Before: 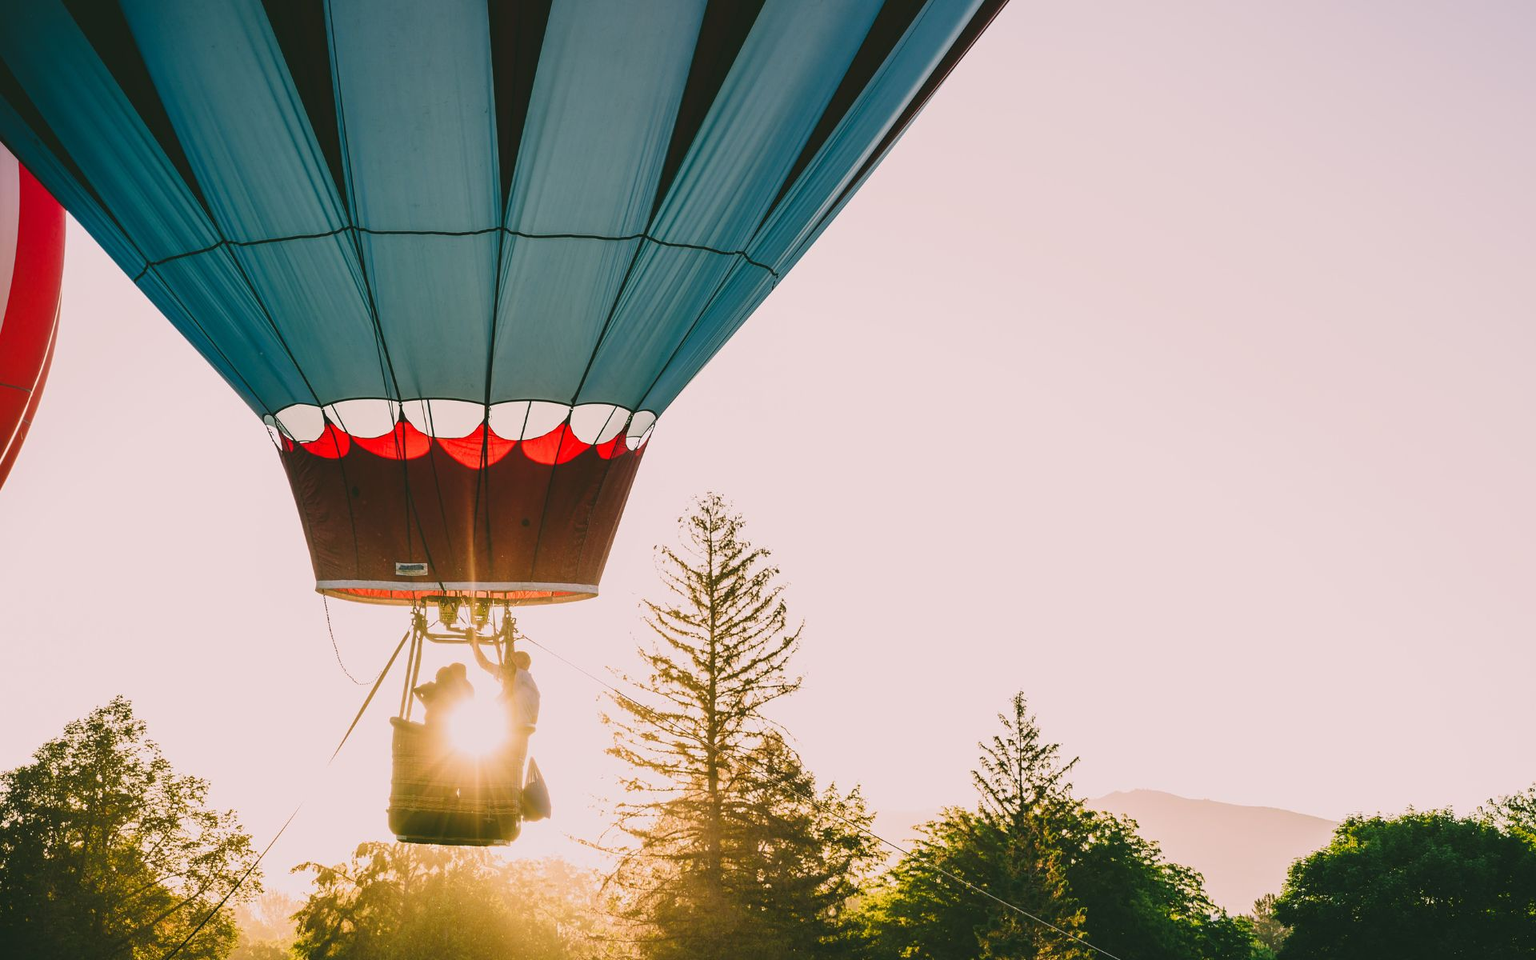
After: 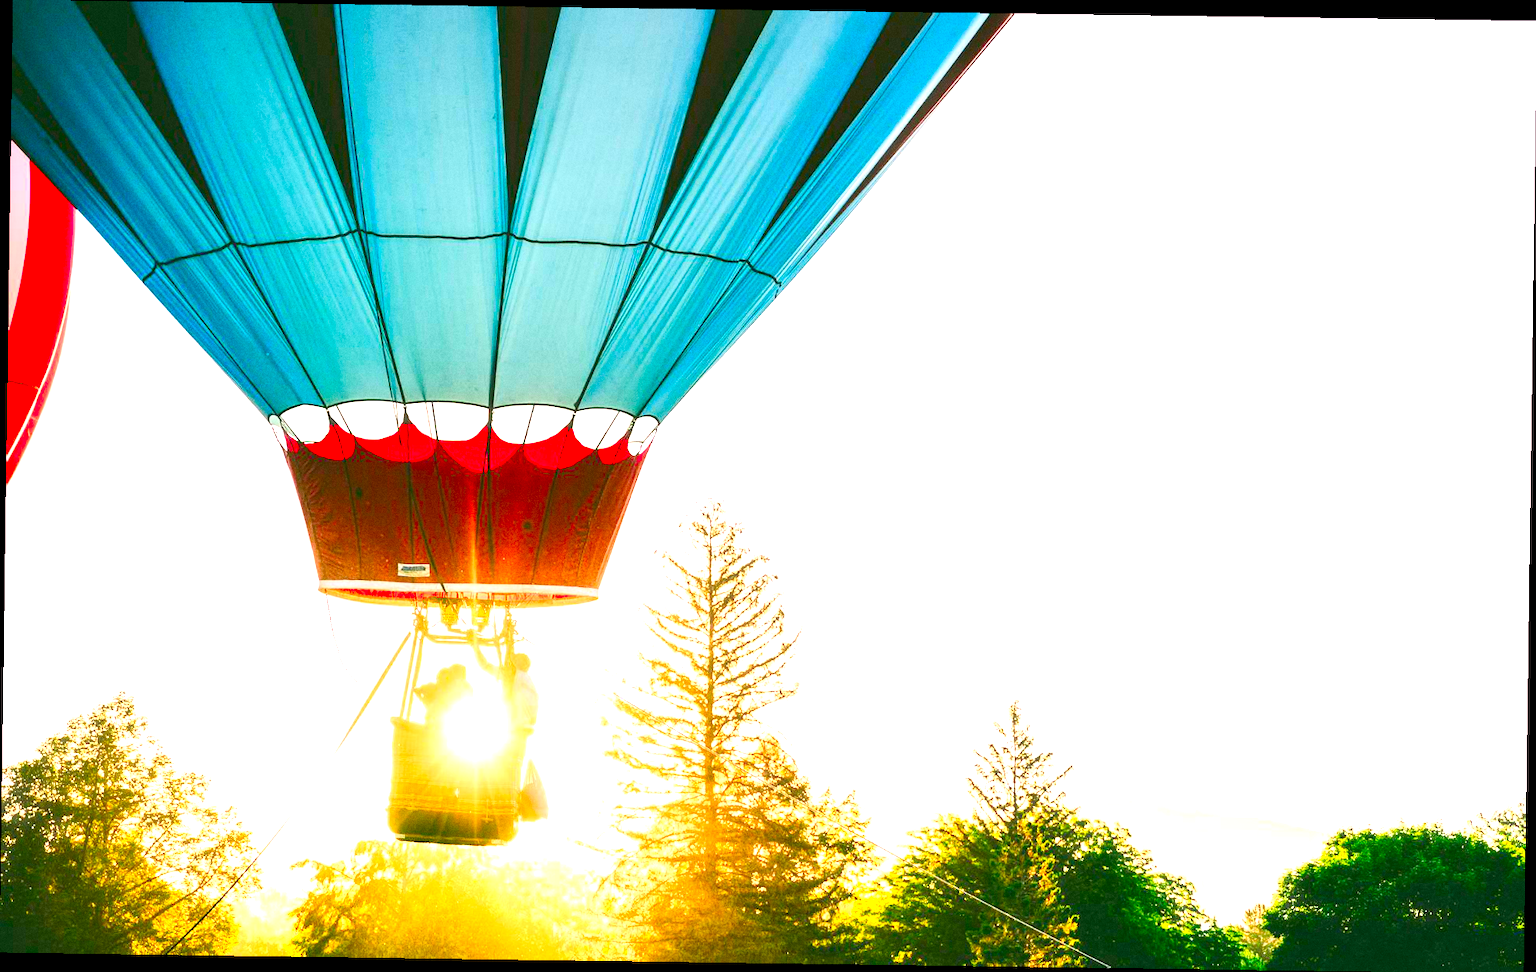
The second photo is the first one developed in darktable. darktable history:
rotate and perspective: rotation 0.8°, automatic cropping off
contrast brightness saturation: contrast 0.26, brightness 0.02, saturation 0.87
local contrast: highlights 100%, shadows 100%, detail 120%, midtone range 0.2
grain: on, module defaults
exposure: black level correction 0, exposure 1.1 EV, compensate exposure bias true, compensate highlight preservation false
haze removal: strength -0.05
color balance rgb: perceptual saturation grading › global saturation 20%, perceptual saturation grading › highlights -50%, perceptual saturation grading › shadows 30%, perceptual brilliance grading › global brilliance 10%, perceptual brilliance grading › shadows 15%
